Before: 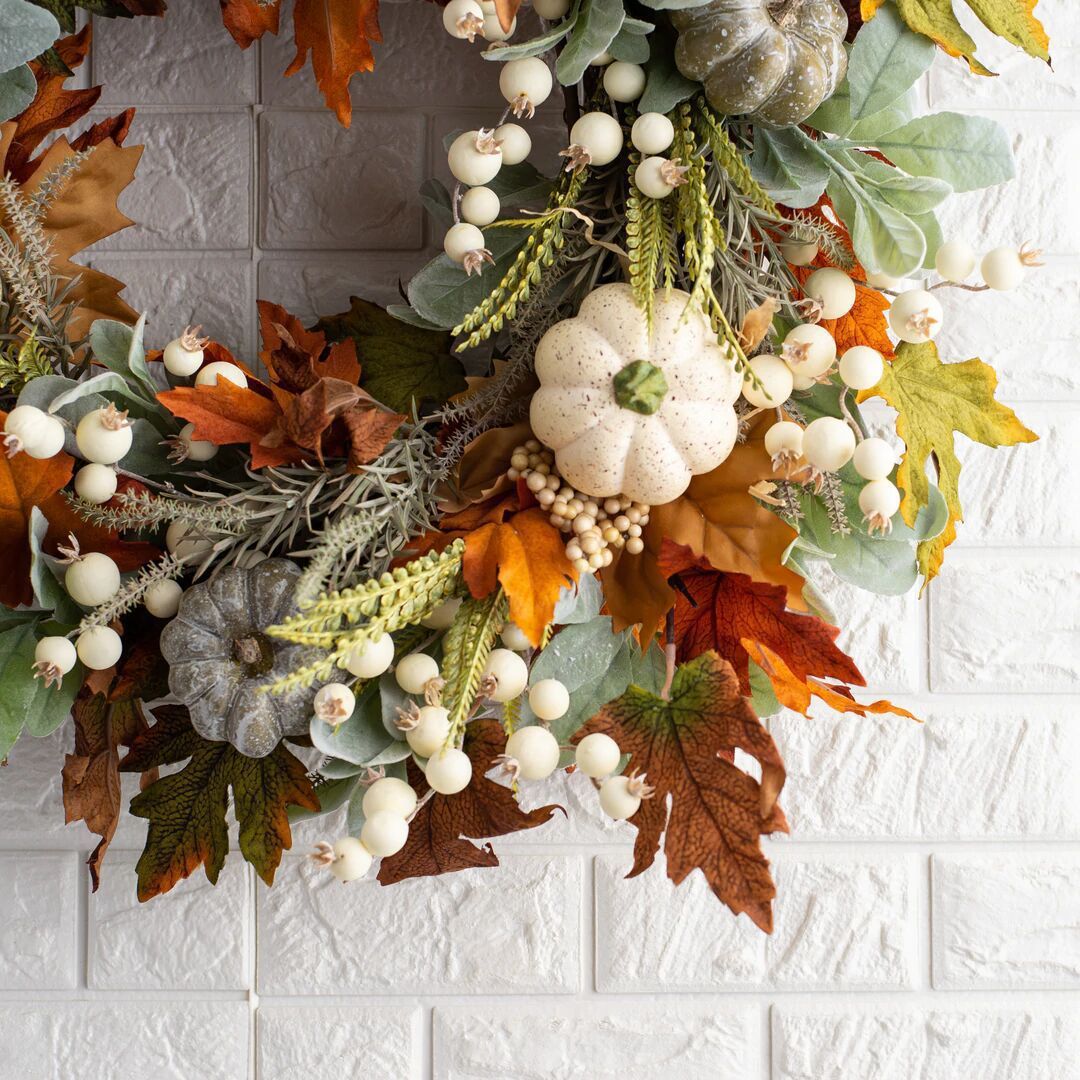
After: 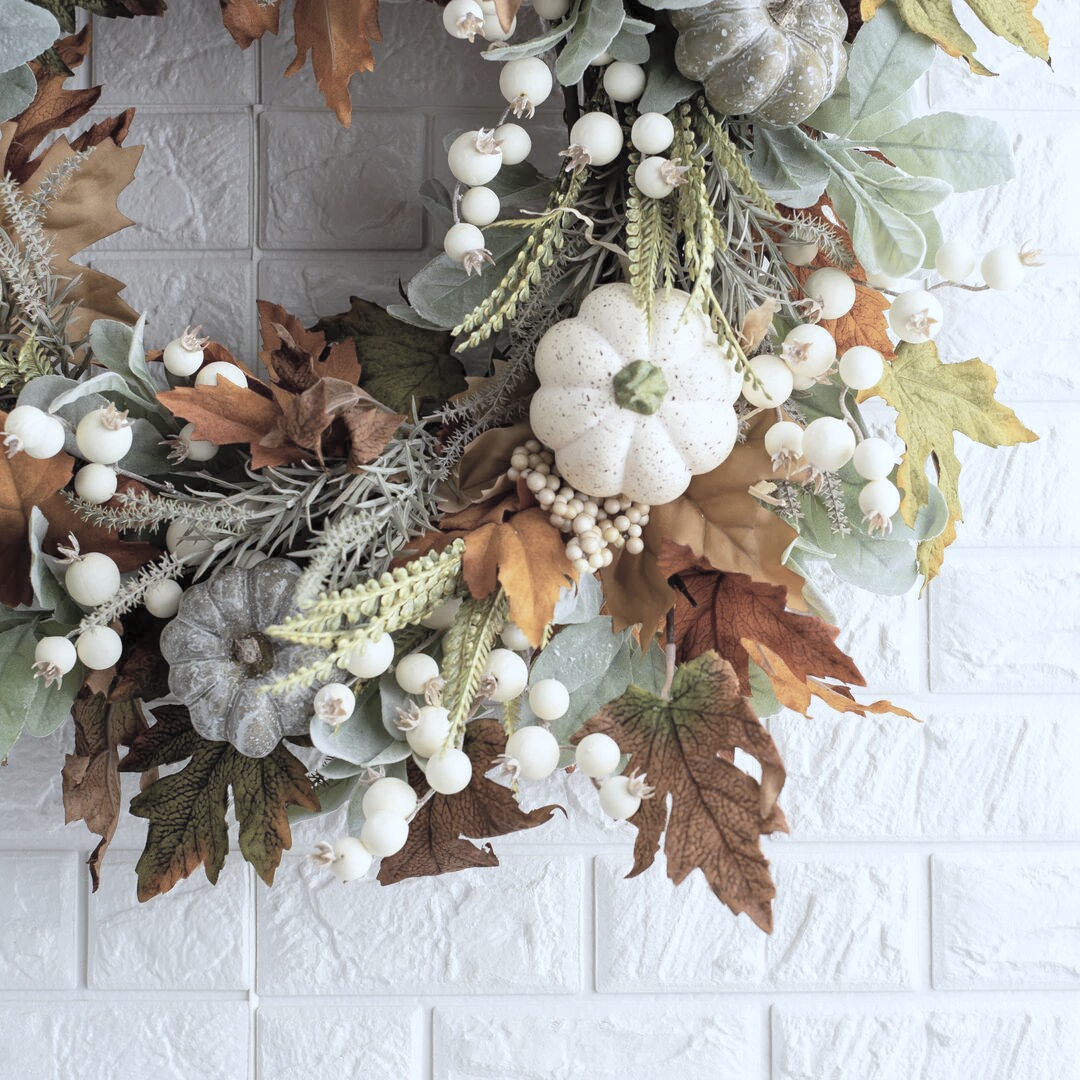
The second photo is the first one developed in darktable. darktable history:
white balance: red 0.924, blue 1.095
contrast brightness saturation: brightness 0.18, saturation -0.5
